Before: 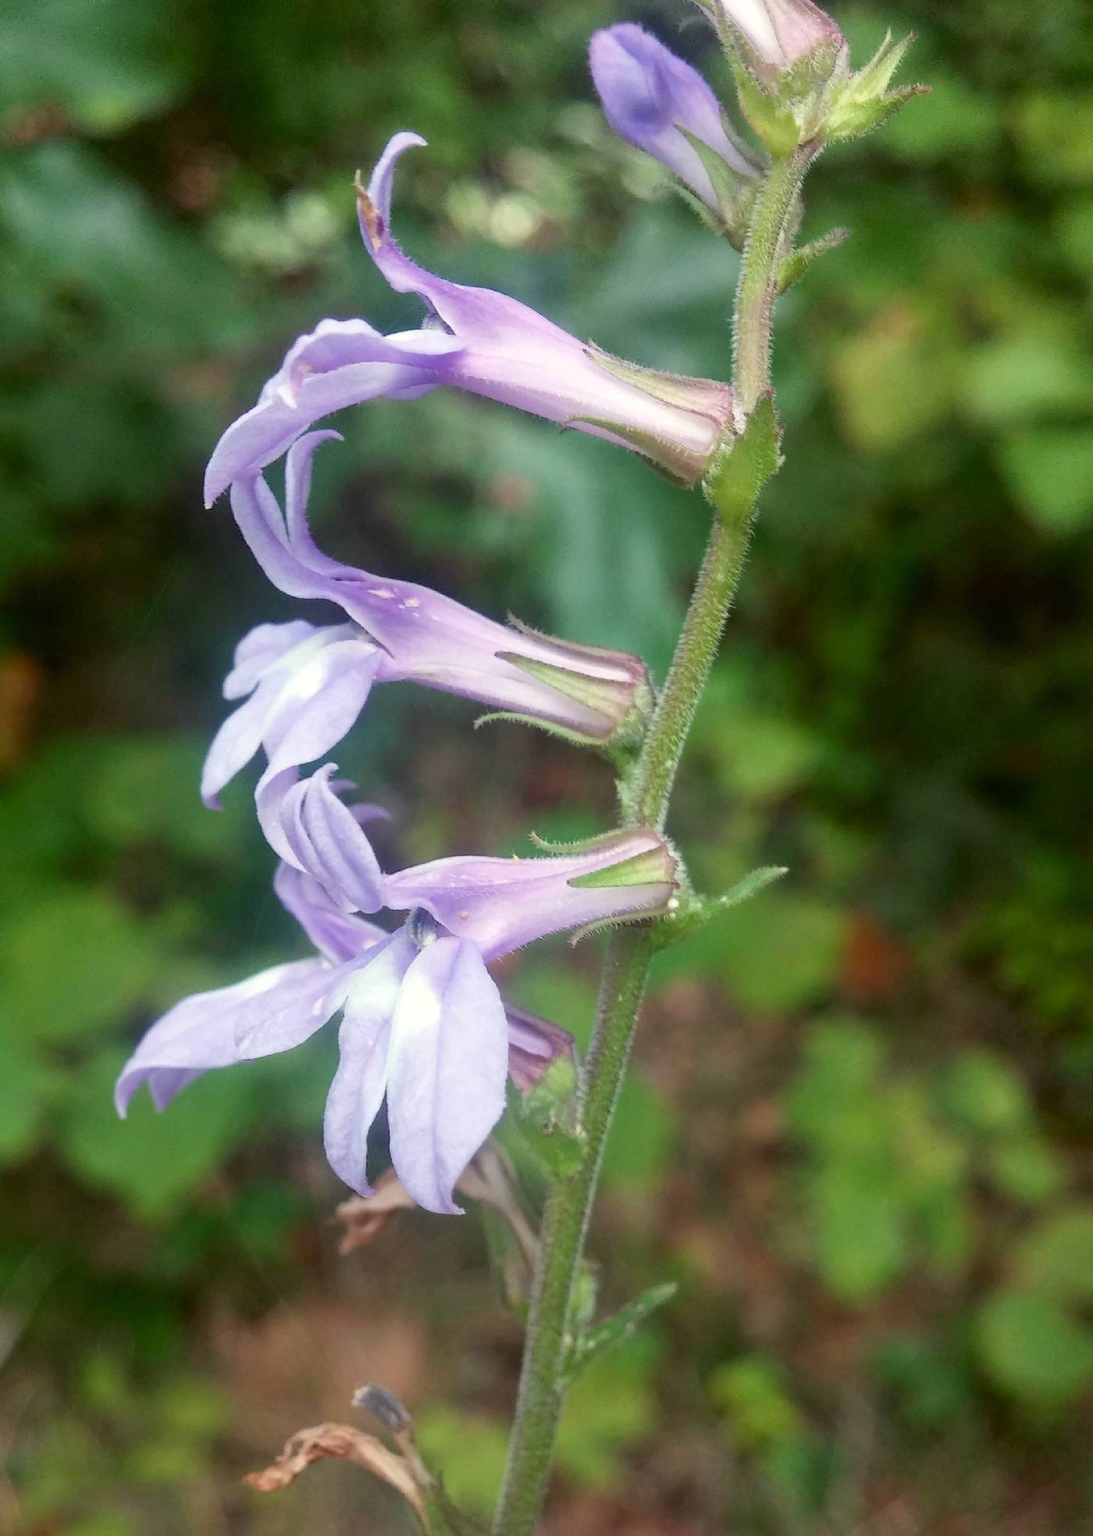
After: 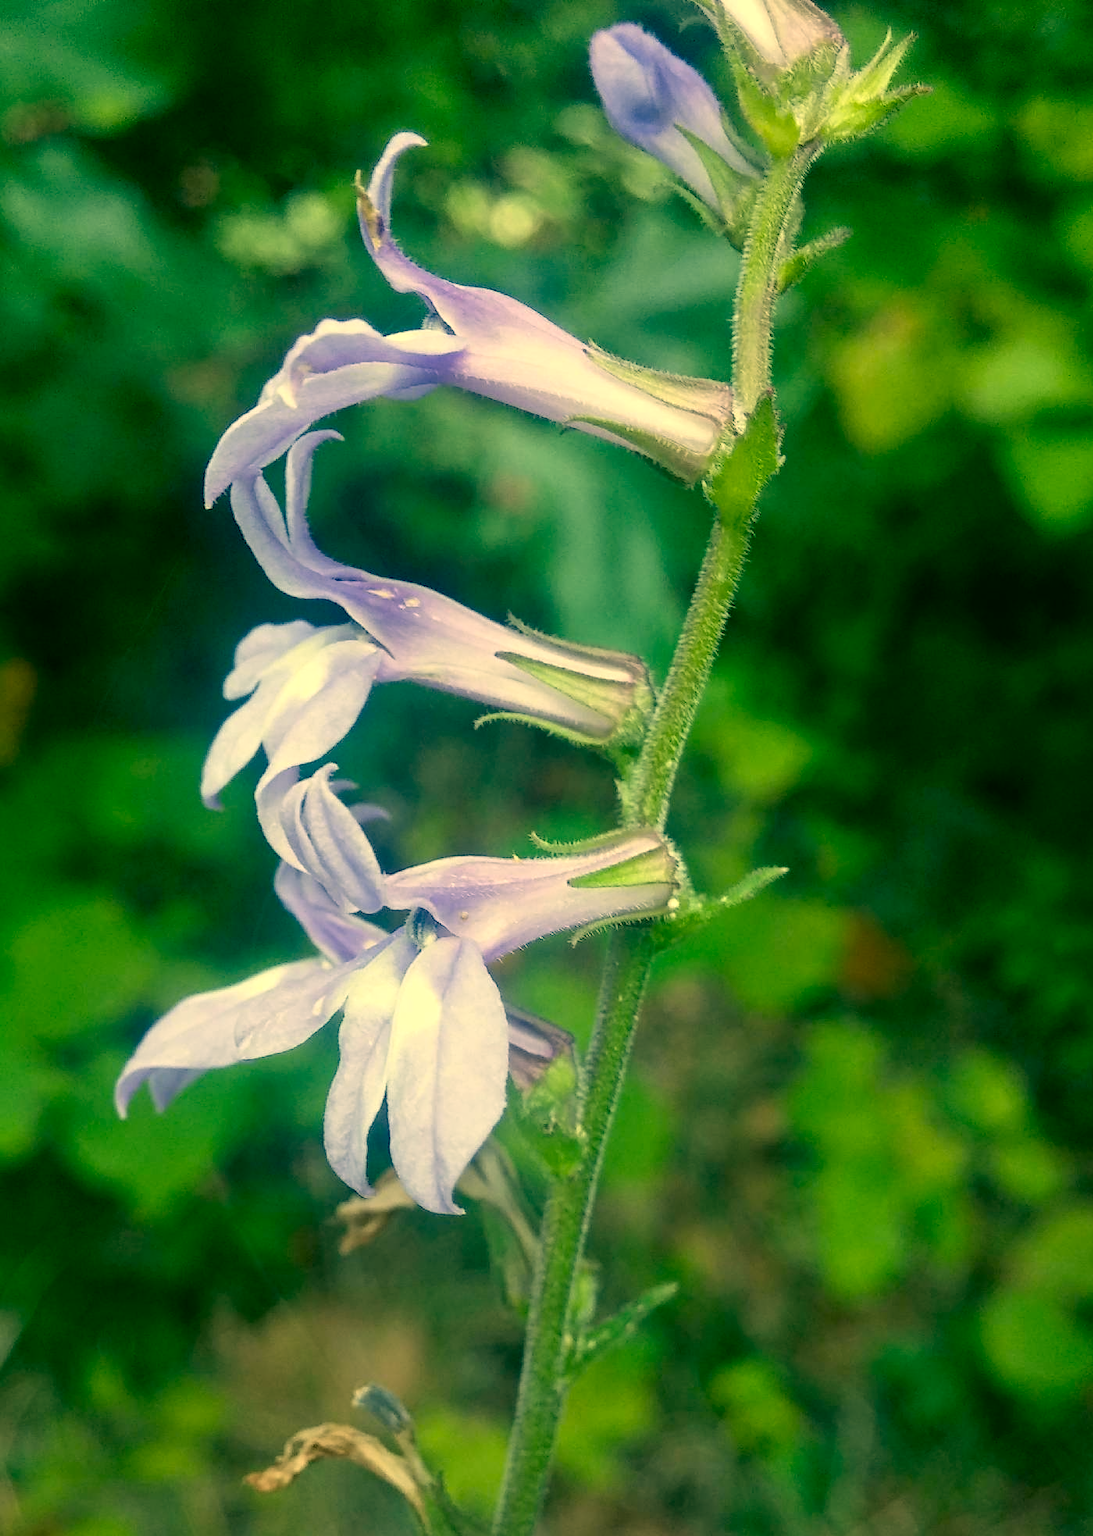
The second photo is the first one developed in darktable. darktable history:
exposure: black level correction 0.005, exposure 0.003 EV, compensate exposure bias true, compensate highlight preservation false
contrast equalizer: y [[0.502, 0.505, 0.512, 0.529, 0.564, 0.588], [0.5 ×6], [0.502, 0.505, 0.512, 0.529, 0.564, 0.588], [0, 0.001, 0.001, 0.004, 0.008, 0.011], [0, 0.001, 0.001, 0.004, 0.008, 0.011]]
color correction: highlights a* 2.11, highlights b* 33.97, shadows a* -35.88, shadows b* -6
